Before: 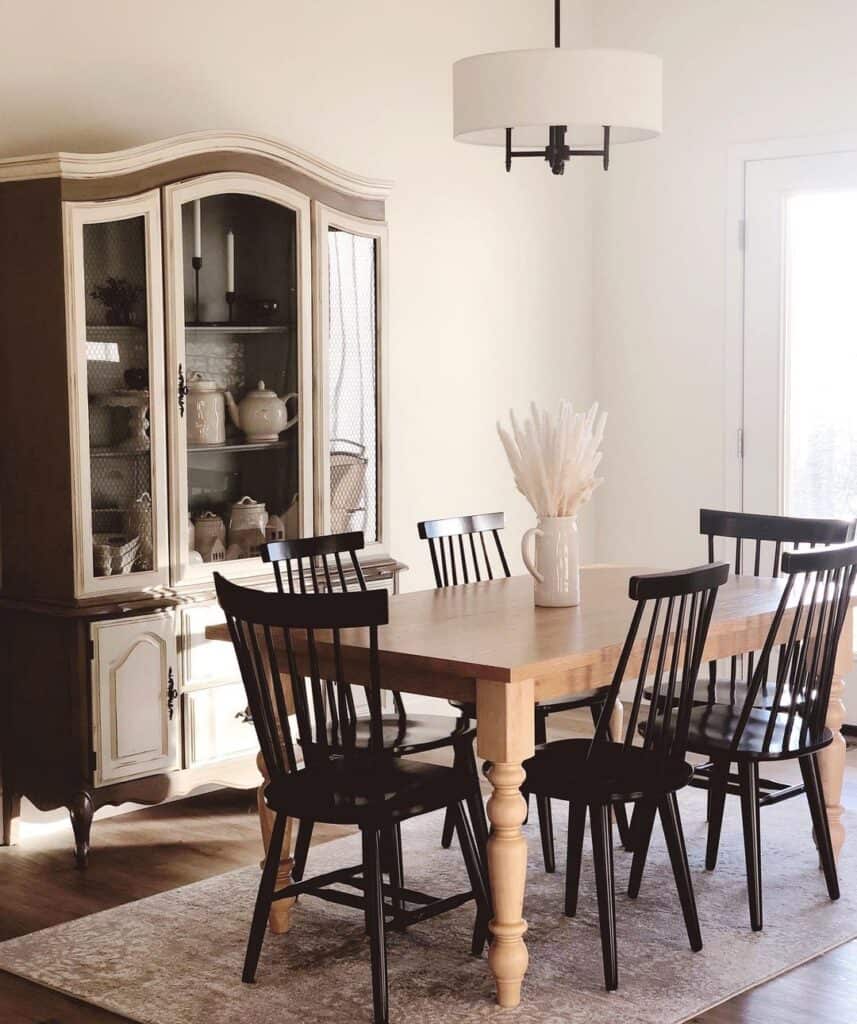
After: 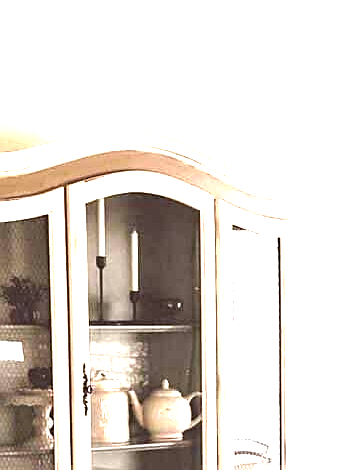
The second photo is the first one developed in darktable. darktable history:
exposure: exposure 2.01 EV, compensate highlight preservation false
crop and rotate: left 11.238%, top 0.103%, right 48.011%, bottom 53.931%
sharpen: on, module defaults
